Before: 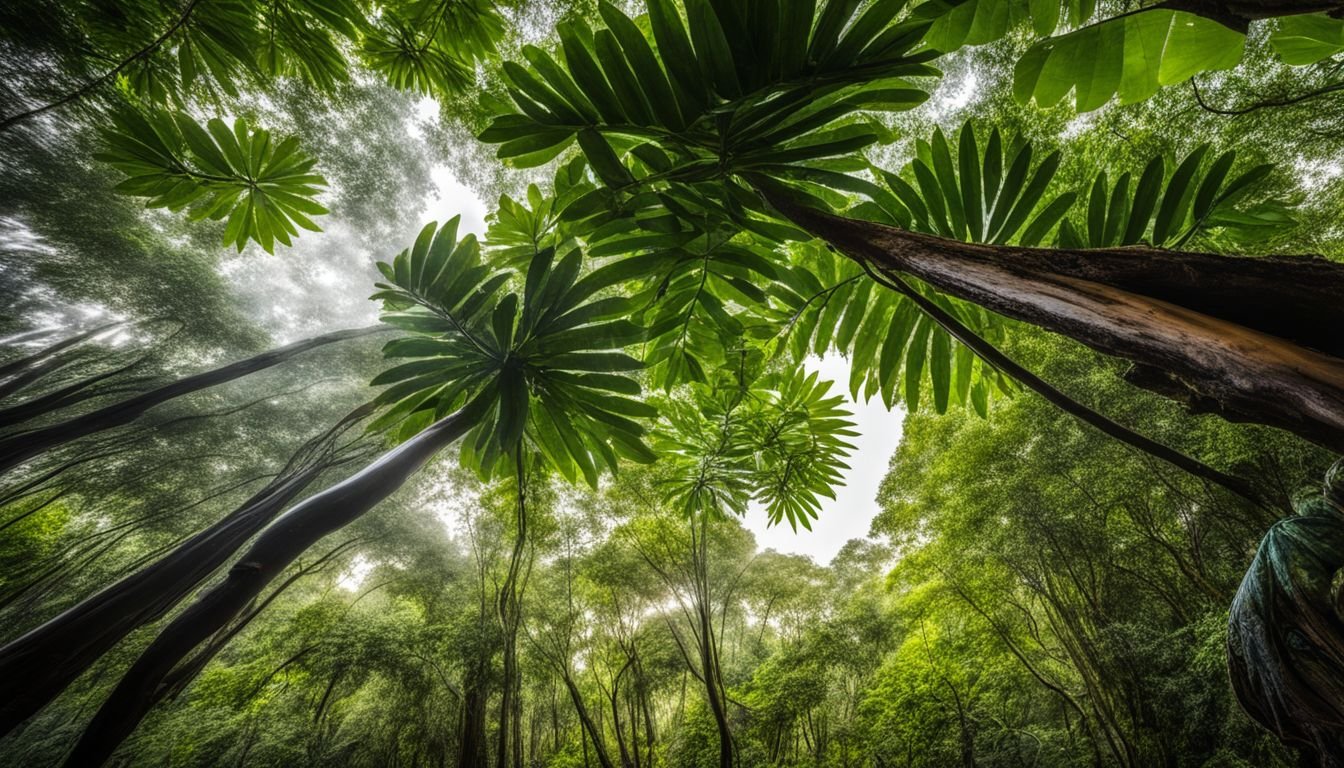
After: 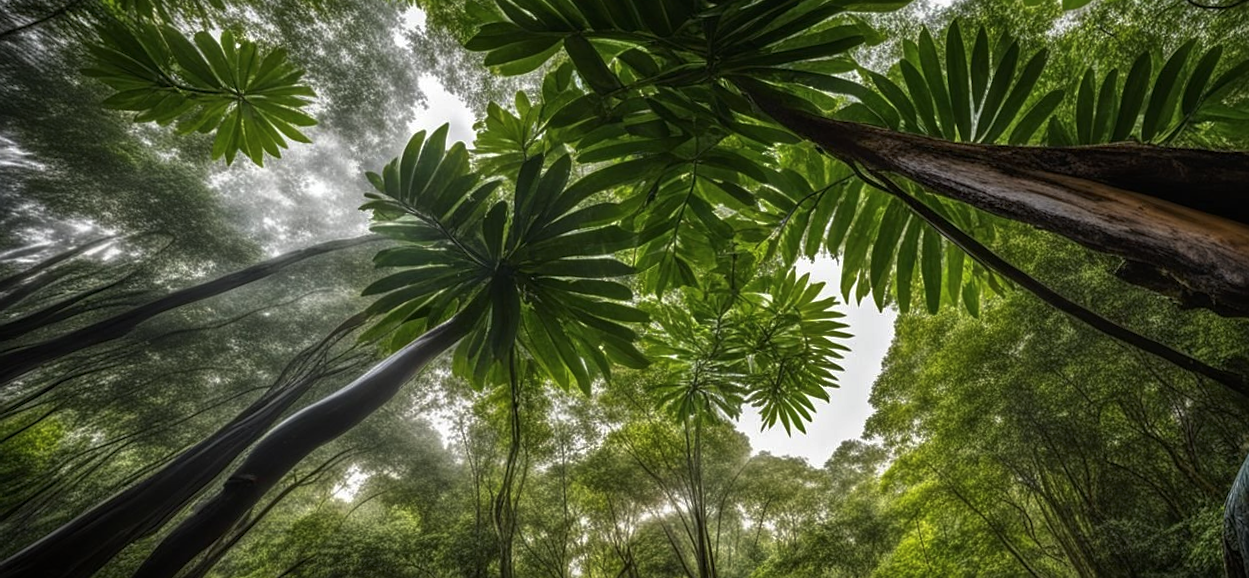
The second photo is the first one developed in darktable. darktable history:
tone curve: curves: ch0 [(0, 0) (0.797, 0.684) (1, 1)], color space Lab, linked channels, preserve colors none
rotate and perspective: rotation -1°, crop left 0.011, crop right 0.989, crop top 0.025, crop bottom 0.975
crop and rotate: angle 0.03°, top 11.643%, right 5.651%, bottom 11.189%
sharpen: amount 0.2
